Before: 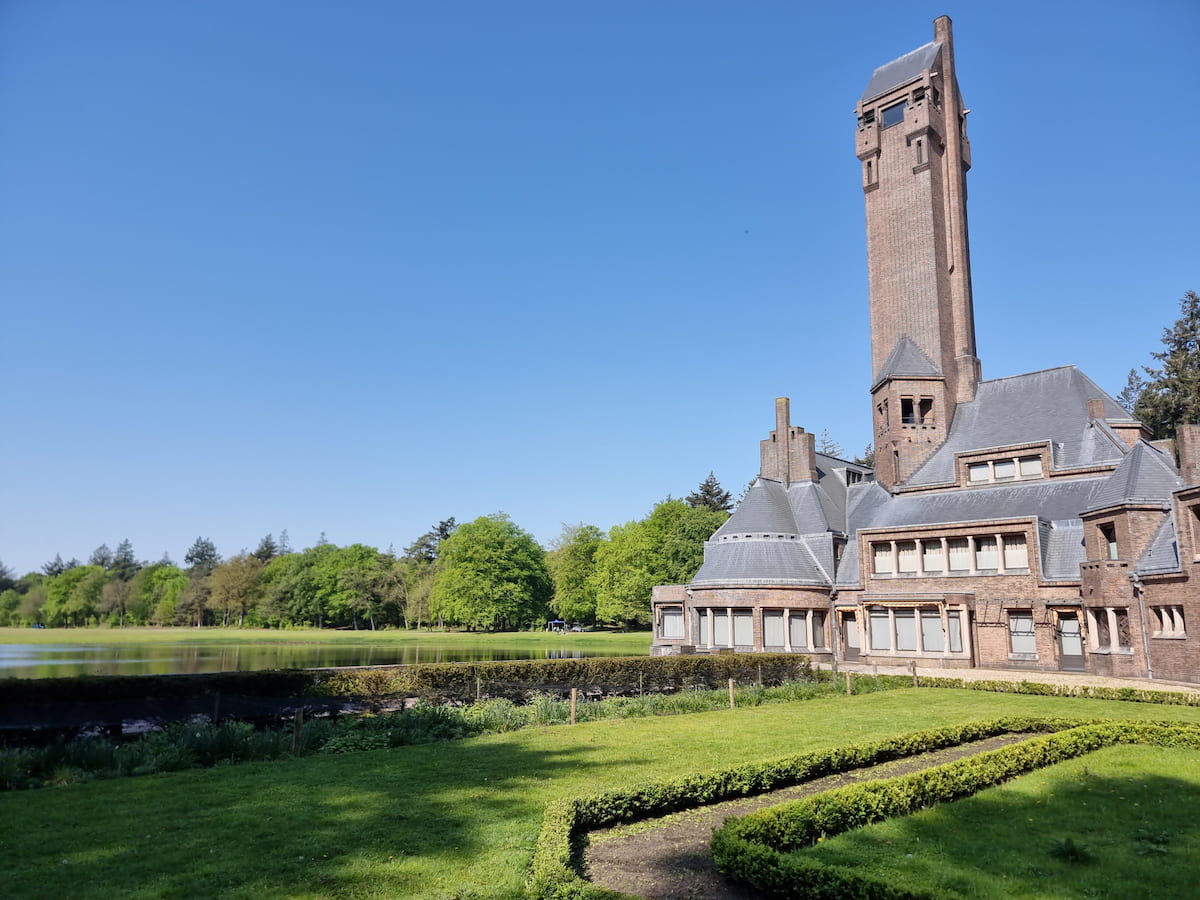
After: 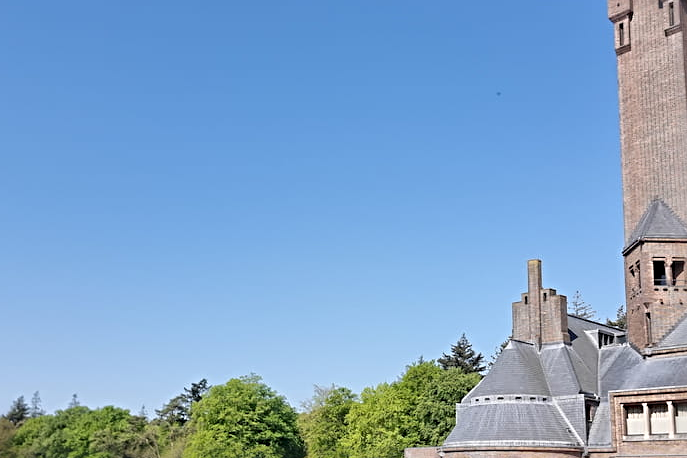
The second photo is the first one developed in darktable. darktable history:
crop: left 20.734%, top 15.366%, right 21.937%, bottom 33.71%
sharpen: radius 4.854
